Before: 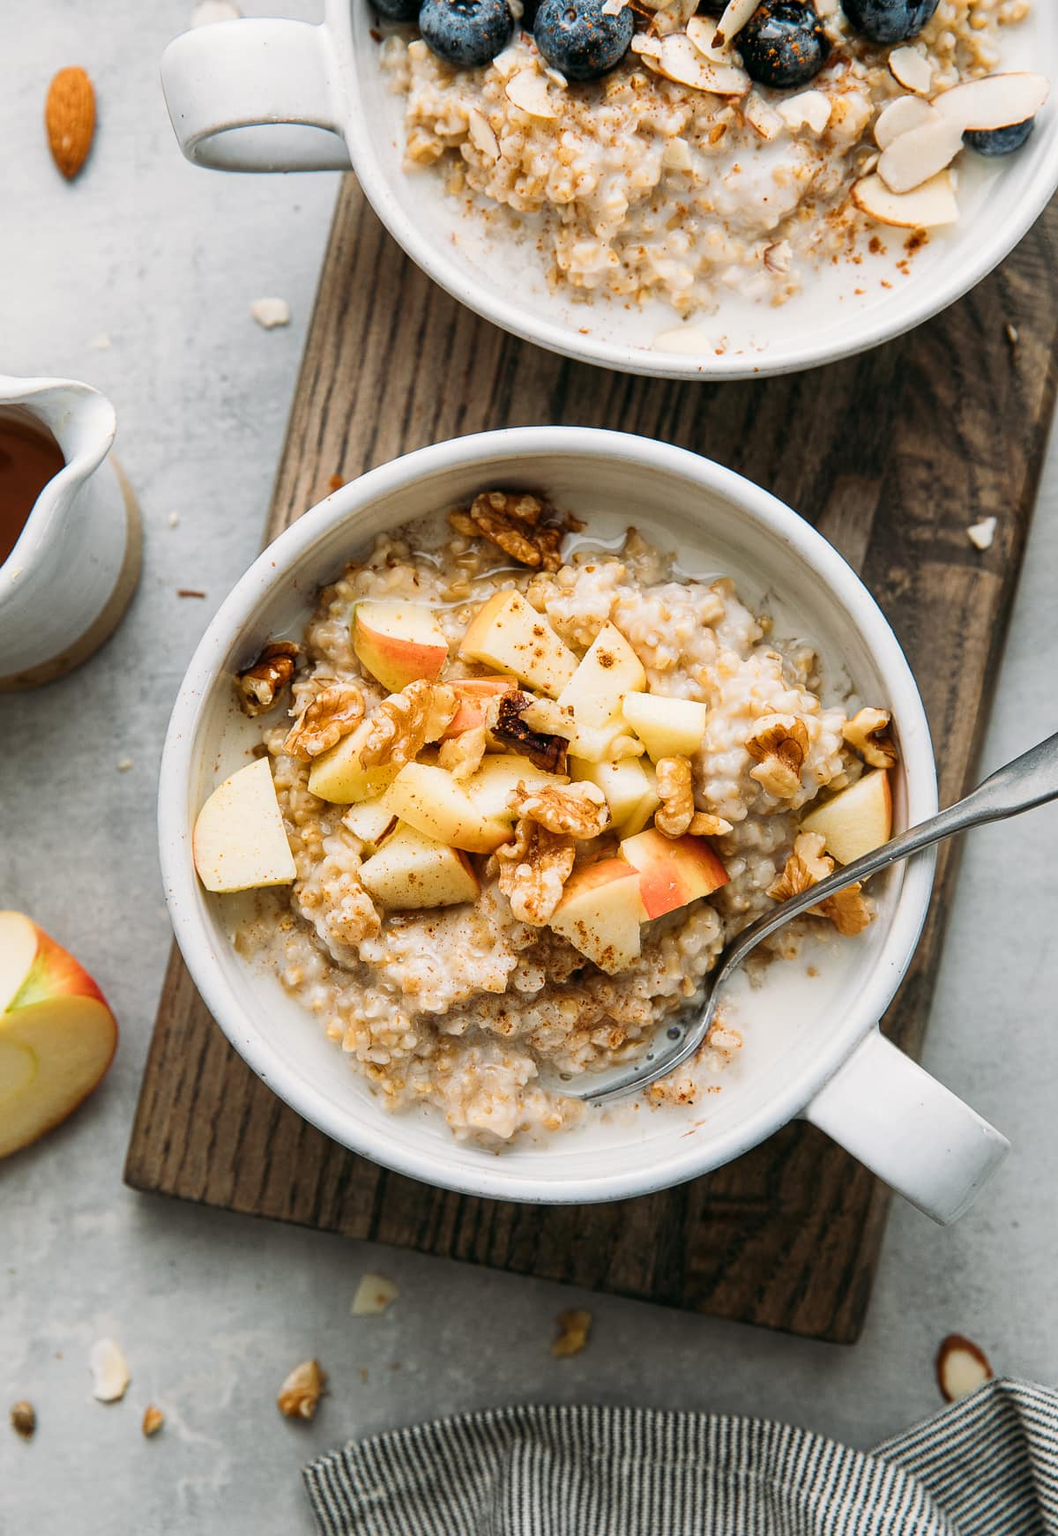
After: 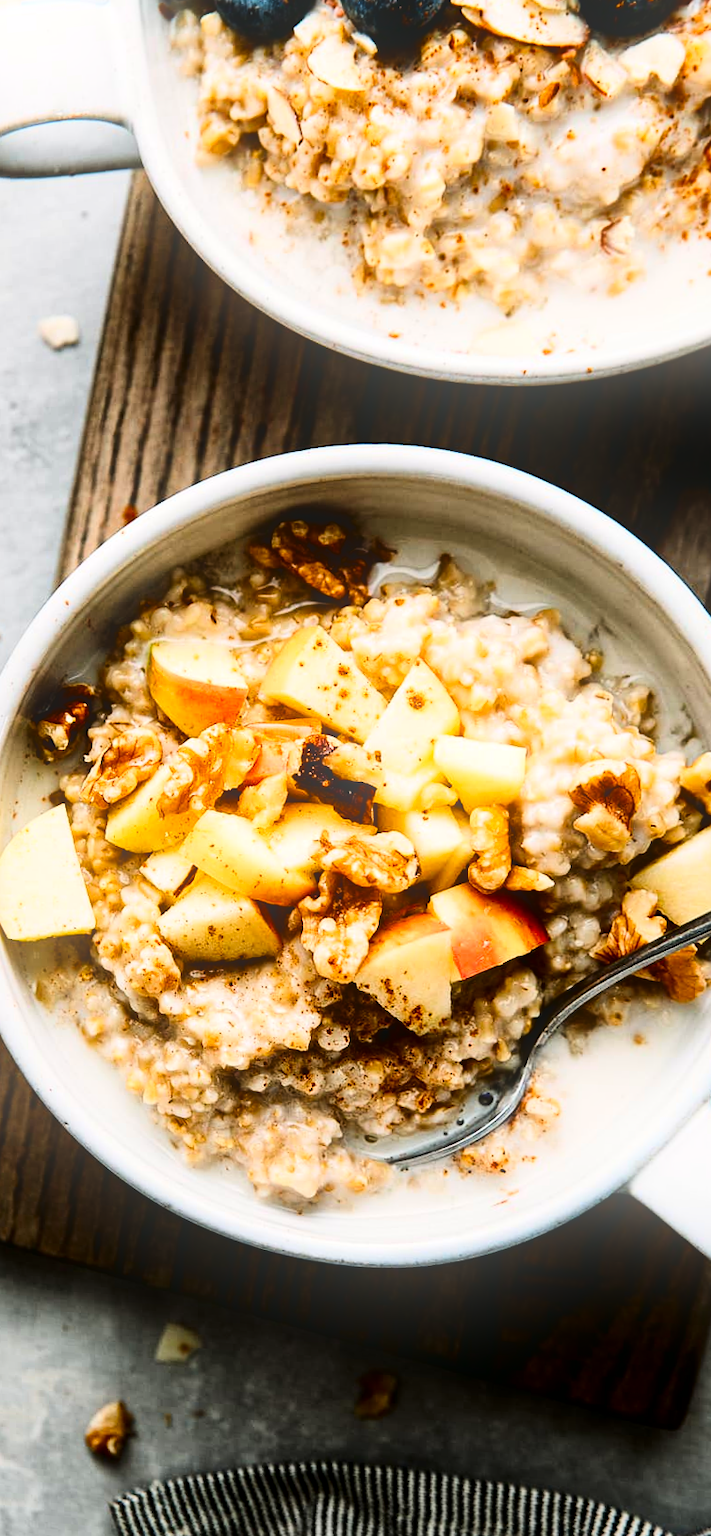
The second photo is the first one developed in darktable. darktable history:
tone curve: curves: ch0 [(0, 0) (0.004, 0.001) (0.133, 0.112) (0.325, 0.362) (0.832, 0.893) (1, 1)], color space Lab, linked channels, preserve colors none
rotate and perspective: rotation 0.062°, lens shift (vertical) 0.115, lens shift (horizontal) -0.133, crop left 0.047, crop right 0.94, crop top 0.061, crop bottom 0.94
crop and rotate: left 15.546%, right 17.787%
local contrast: mode bilateral grid, contrast 20, coarseness 50, detail 130%, midtone range 0.2
bloom: size 13.65%, threshold 98.39%, strength 4.82%
contrast brightness saturation: contrast 0.24, brightness -0.24, saturation 0.14
color contrast: green-magenta contrast 1.1, blue-yellow contrast 1.1, unbound 0
